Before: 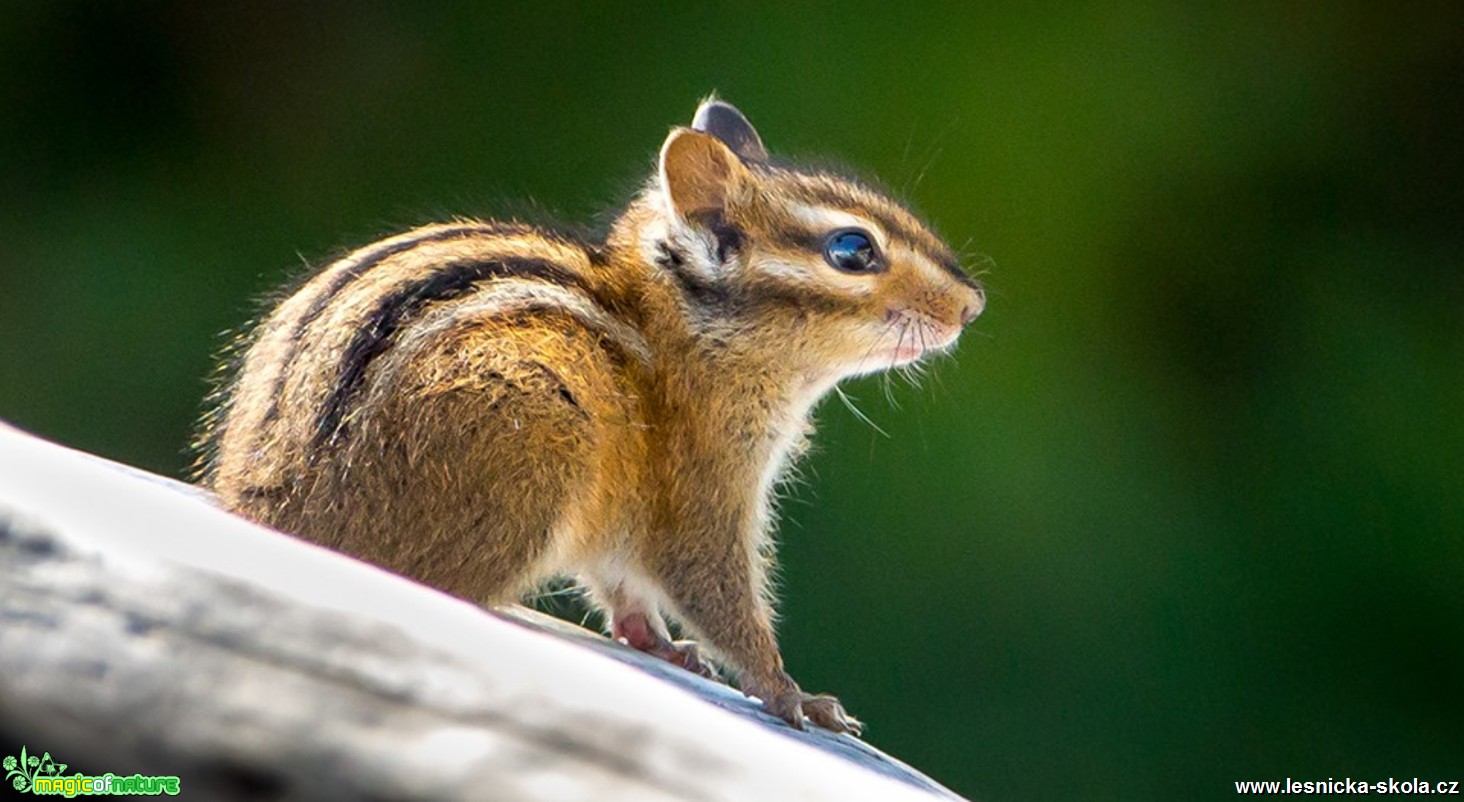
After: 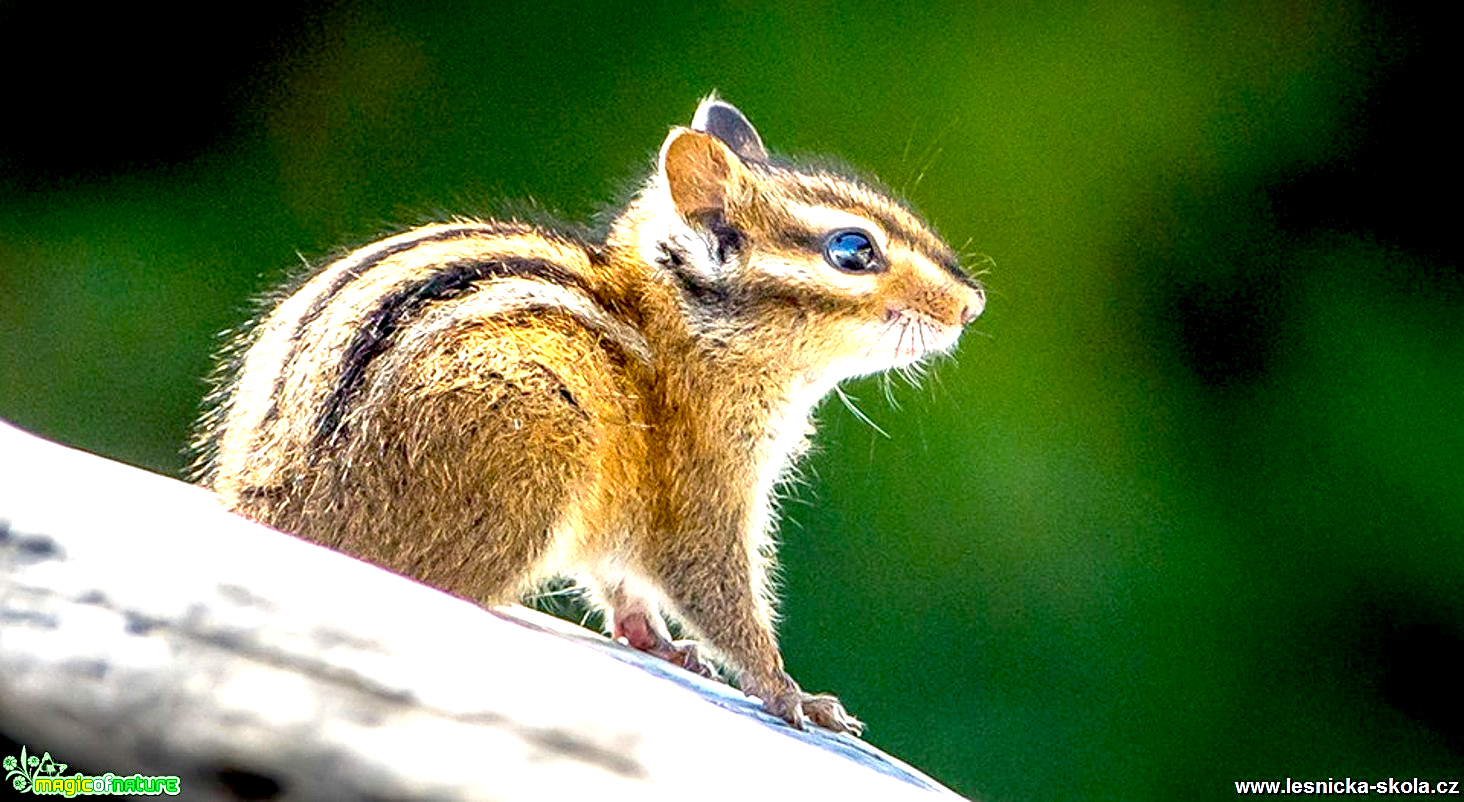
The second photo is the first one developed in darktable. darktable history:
local contrast: detail 130%
exposure: black level correction 0.011, exposure 1.081 EV, compensate exposure bias true, compensate highlight preservation false
sharpen: on, module defaults
